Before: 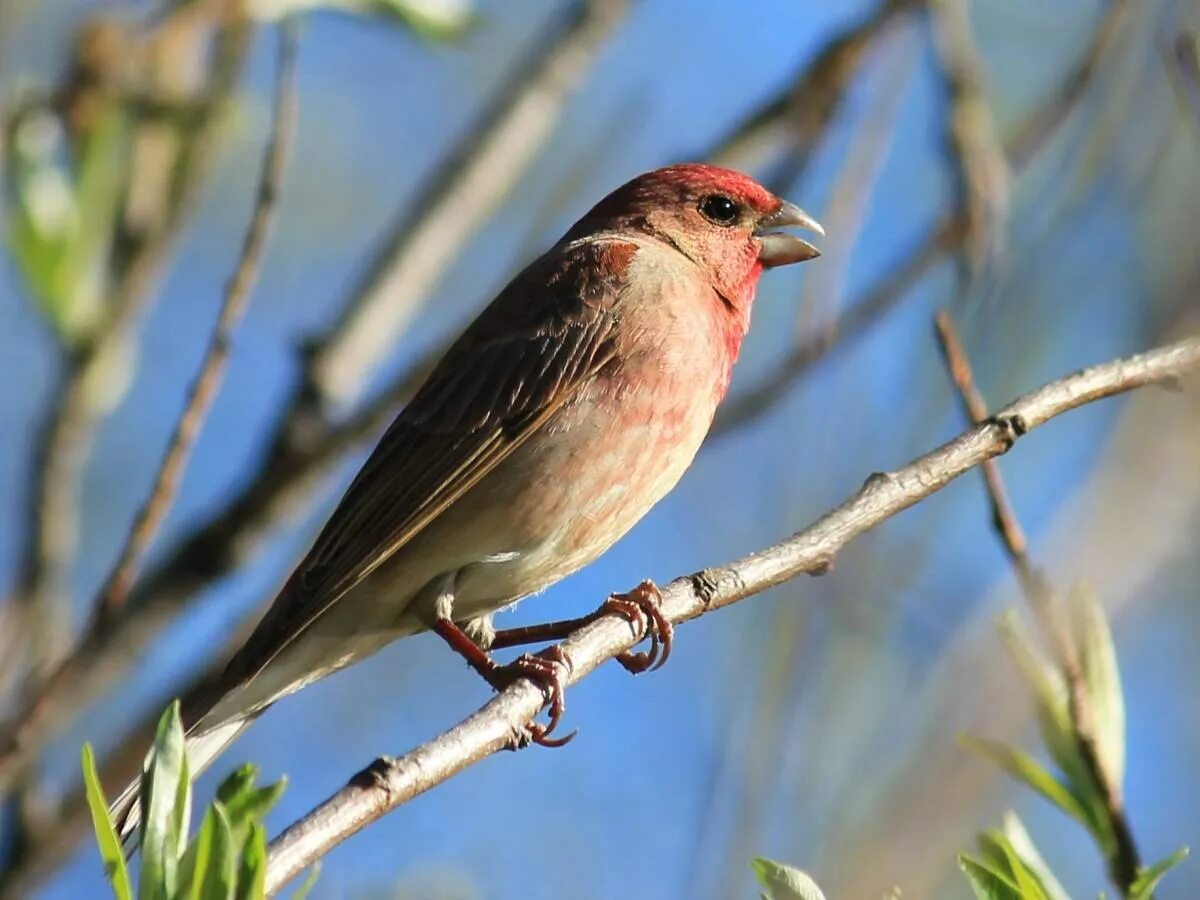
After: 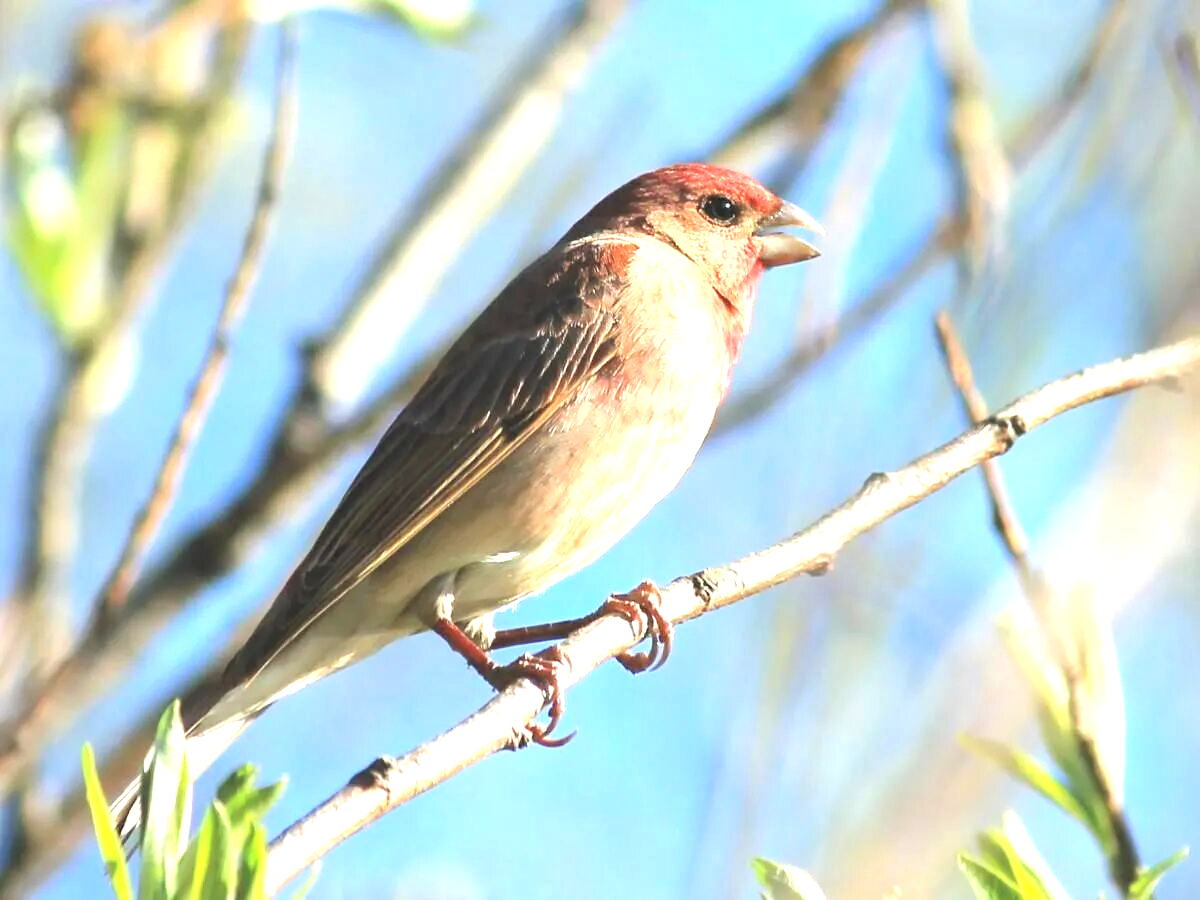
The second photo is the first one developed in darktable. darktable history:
exposure: black level correction -0.002, exposure 1.361 EV, compensate exposure bias true, compensate highlight preservation false
contrast brightness saturation: brightness 0.14
